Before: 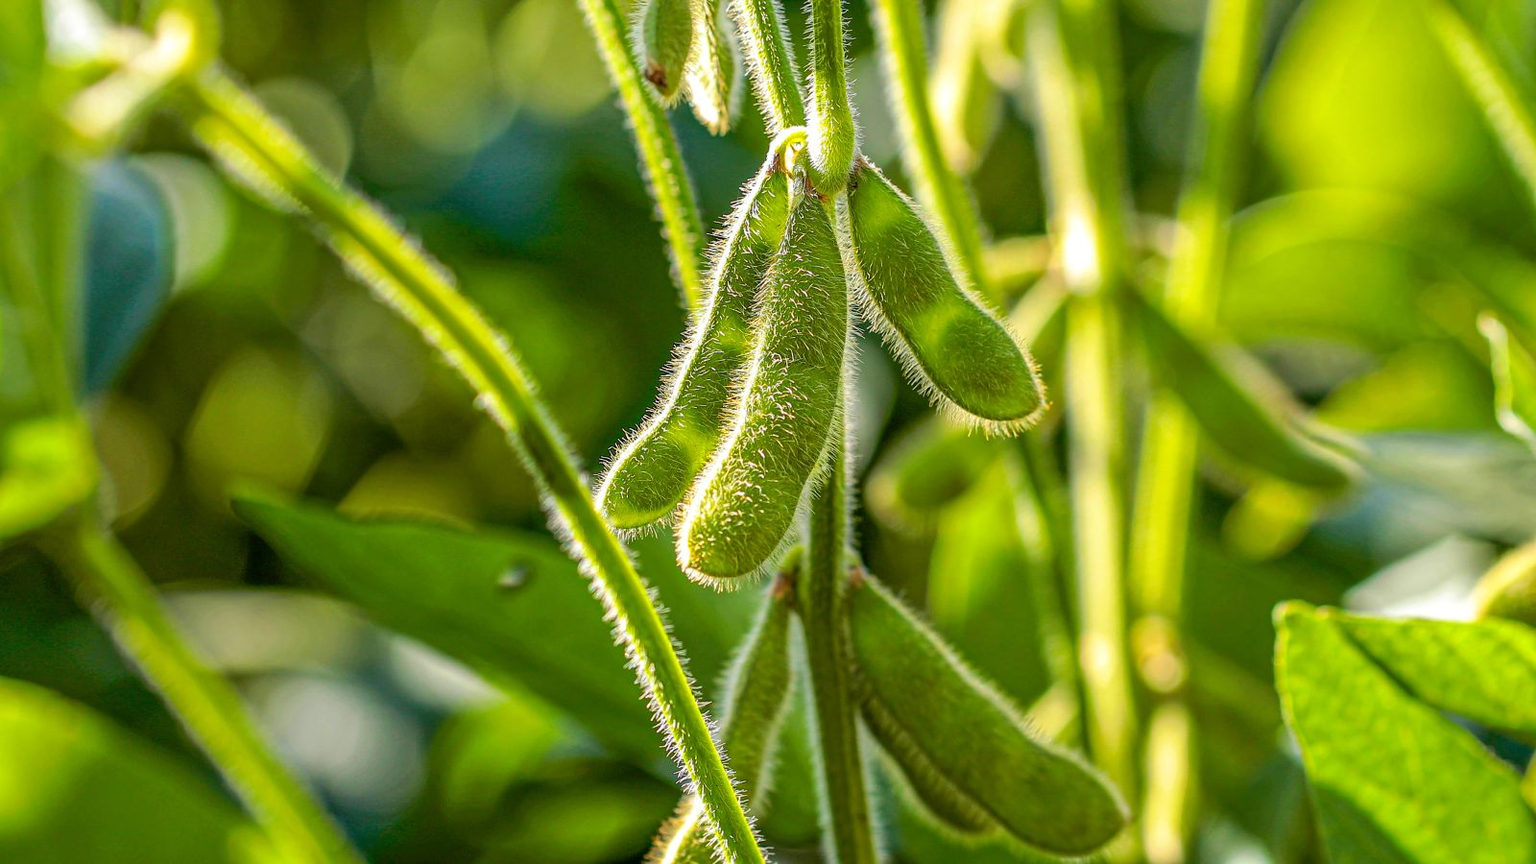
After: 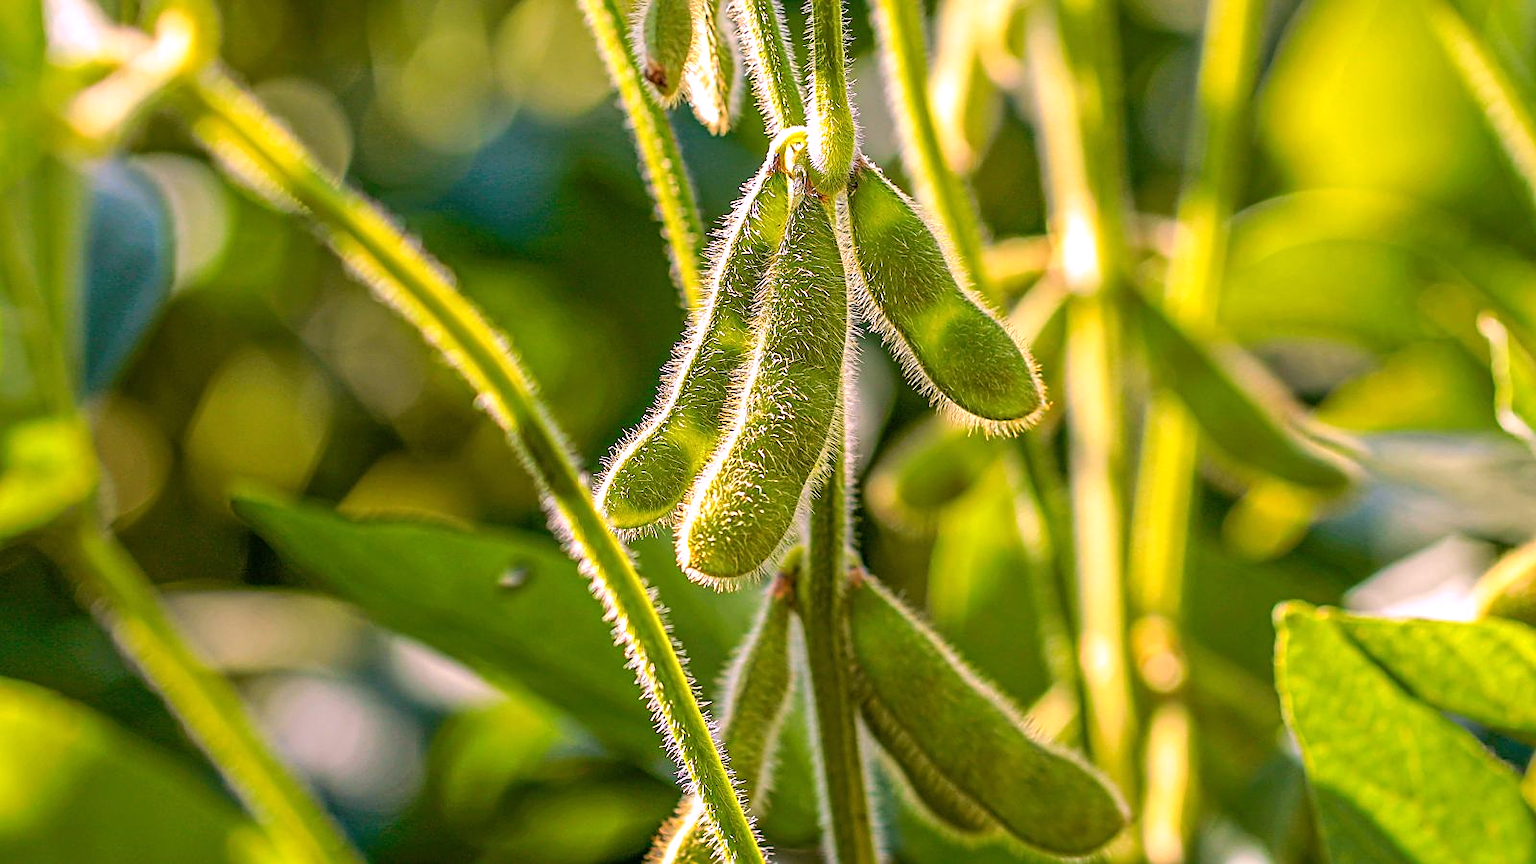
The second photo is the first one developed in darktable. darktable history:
white balance: red 1.188, blue 1.11
sharpen: on, module defaults
